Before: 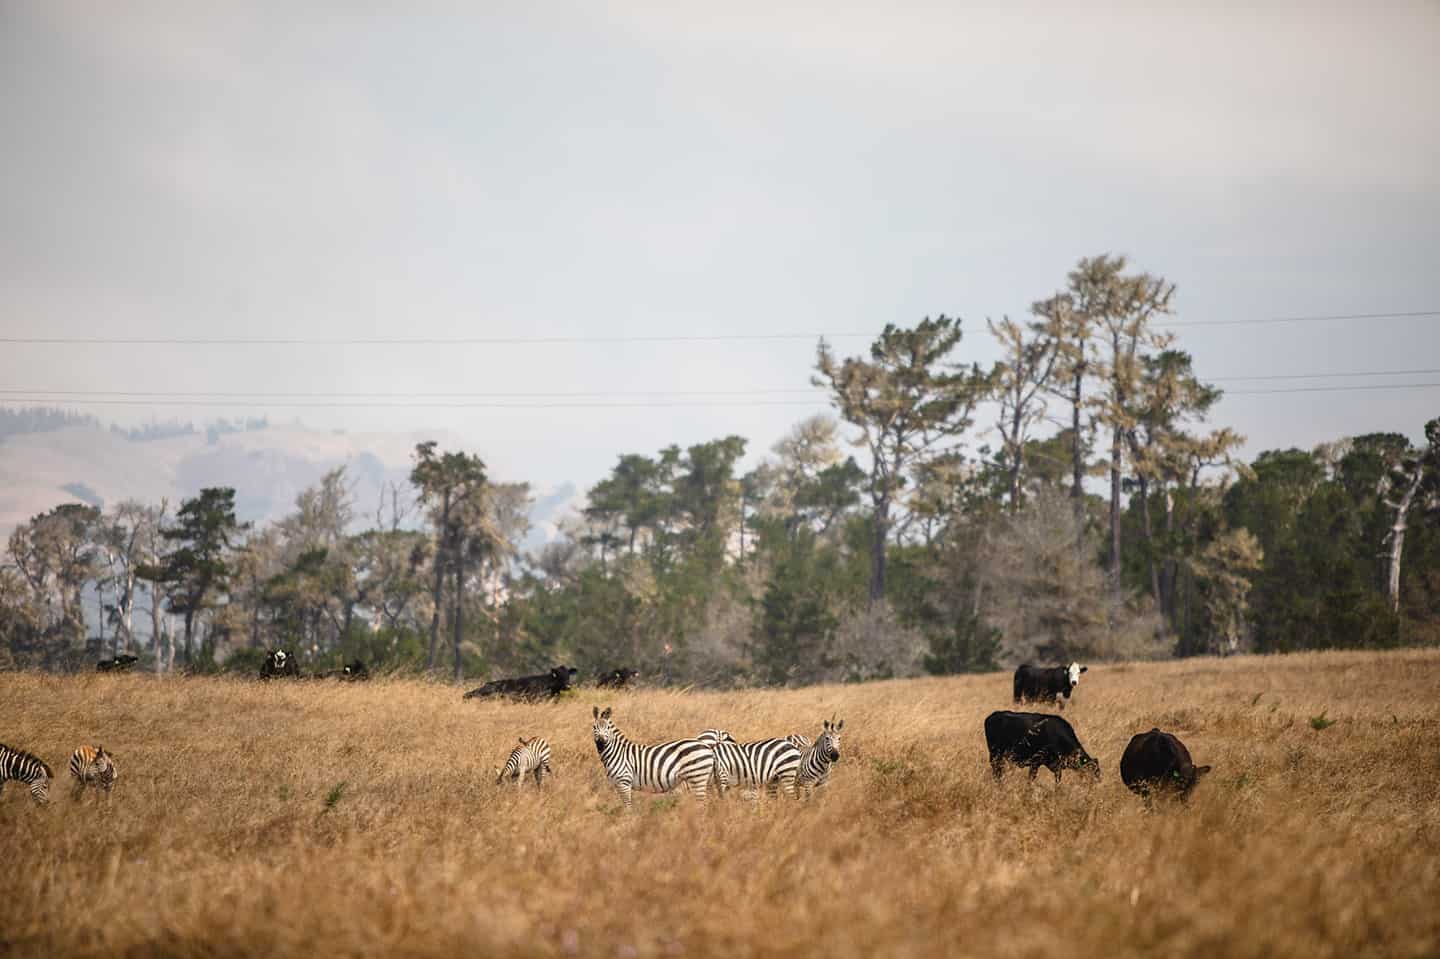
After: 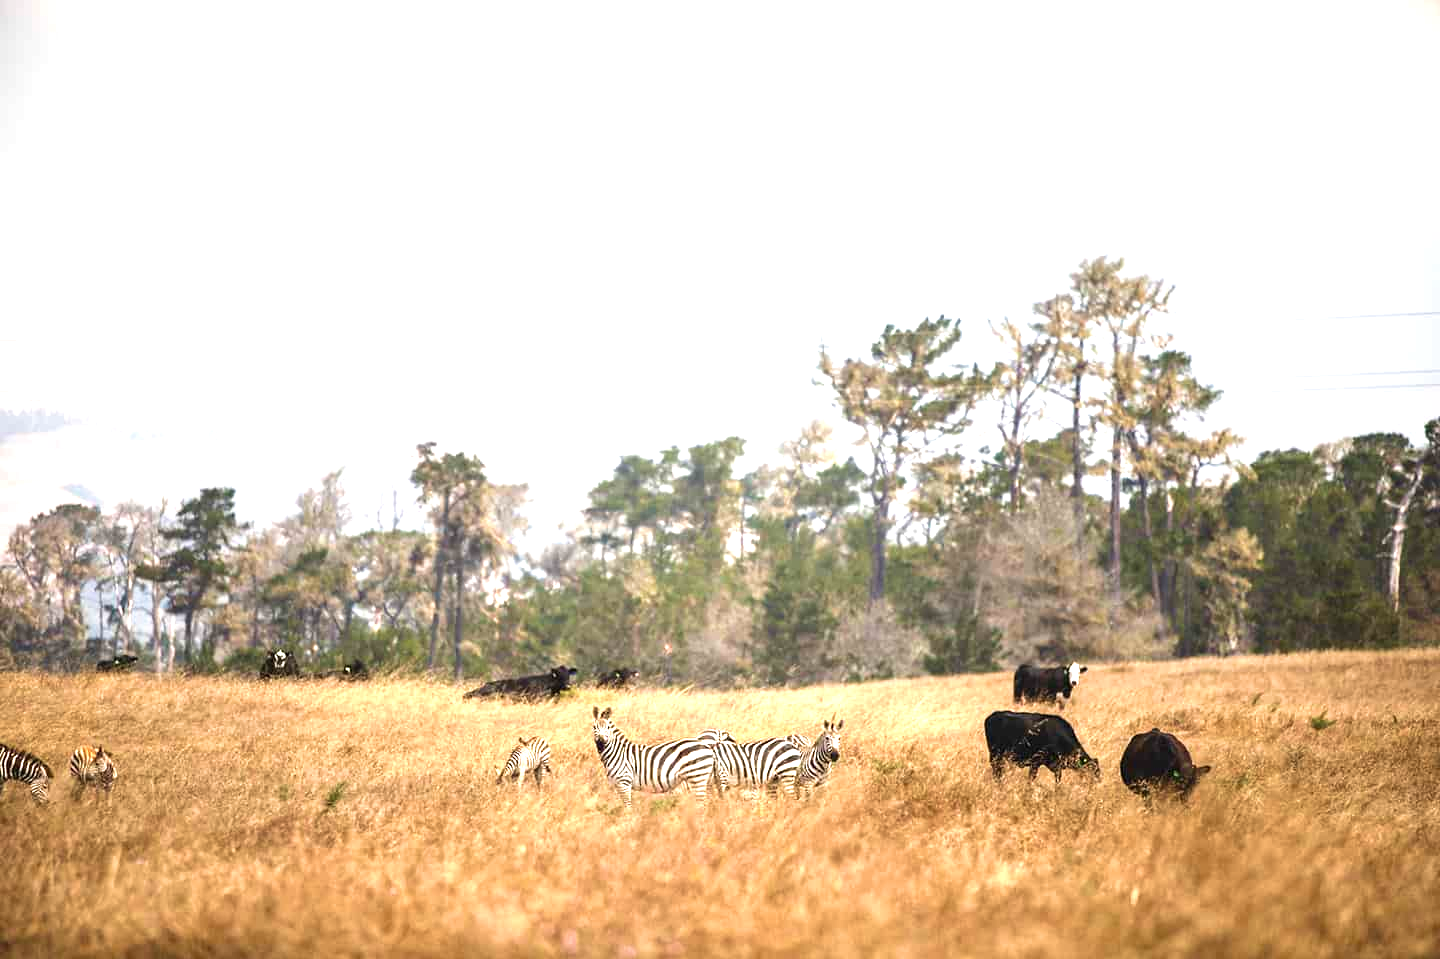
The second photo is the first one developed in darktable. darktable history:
velvia: on, module defaults
exposure: exposure 1.223 EV, compensate highlight preservation false
